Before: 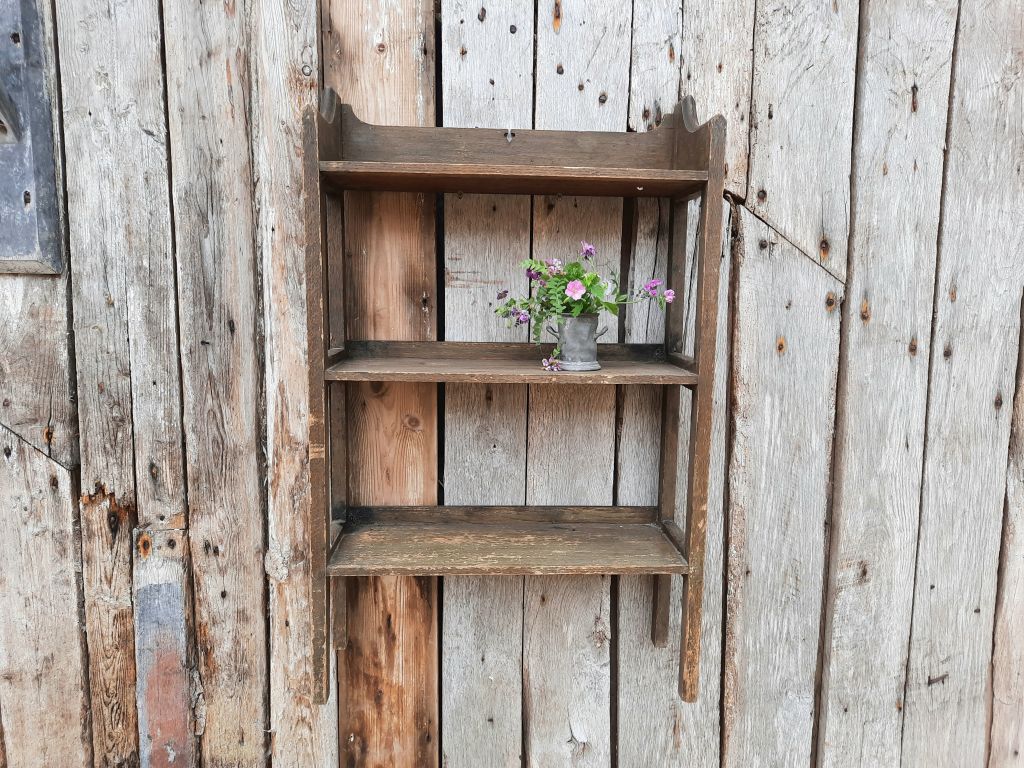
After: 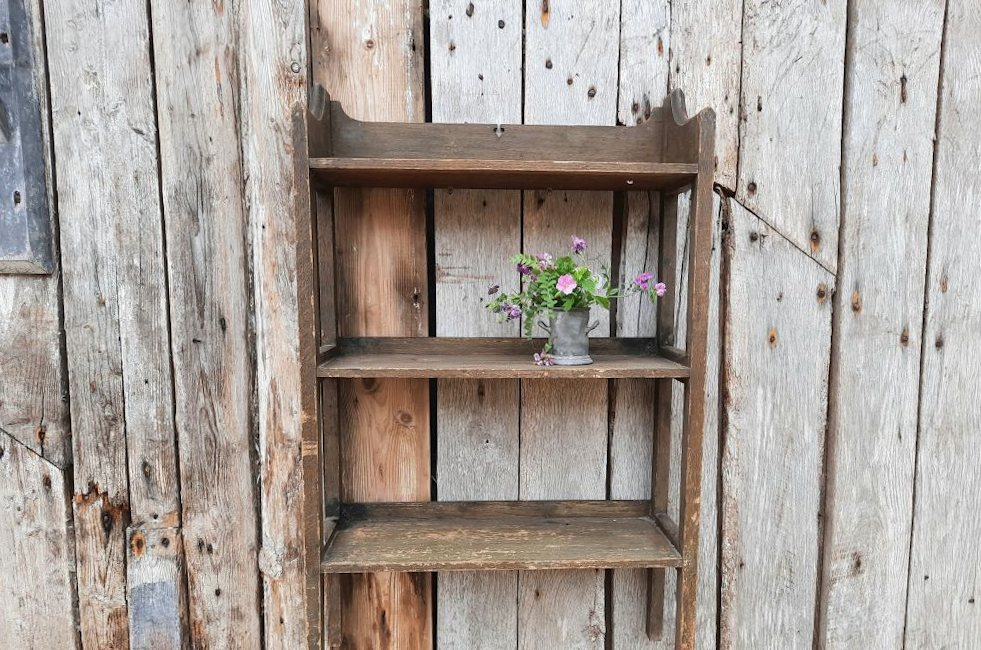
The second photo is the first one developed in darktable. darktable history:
crop and rotate: angle 0.594°, left 0.201%, right 2.579%, bottom 14.122%
